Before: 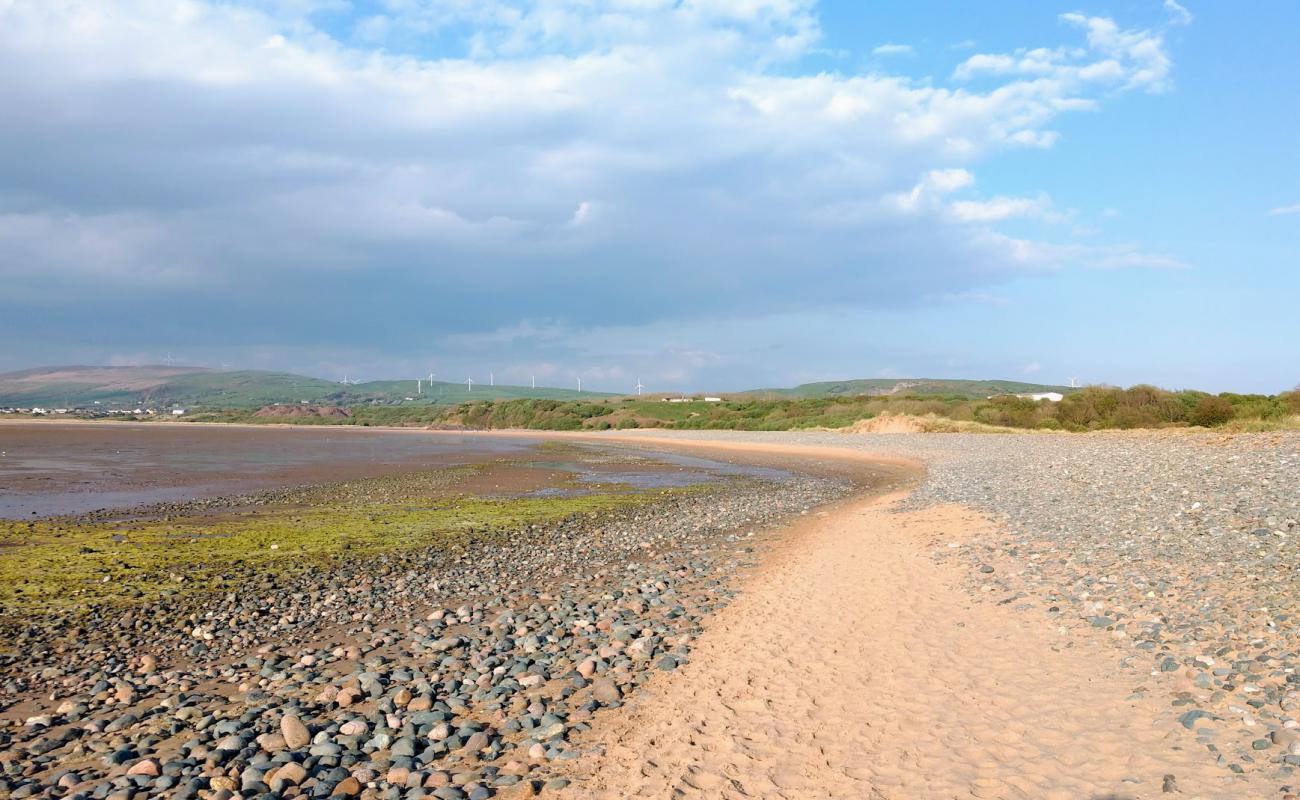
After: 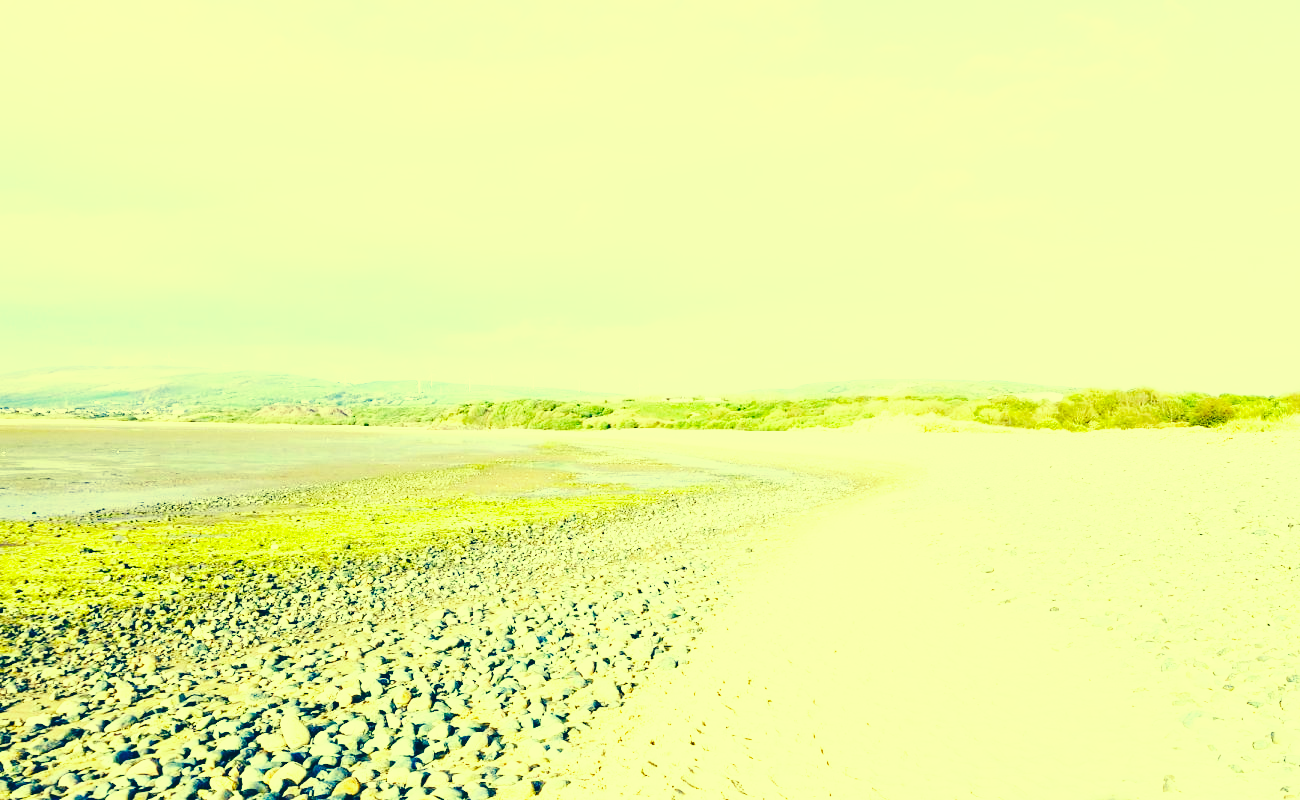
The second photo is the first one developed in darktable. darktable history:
base curve: curves: ch0 [(0, 0) (0.007, 0.004) (0.027, 0.03) (0.046, 0.07) (0.207, 0.54) (0.442, 0.872) (0.673, 0.972) (1, 1)], preserve colors none
exposure: exposure 1.001 EV, compensate highlight preservation false
color correction: highlights a* -15.41, highlights b* 39.72, shadows a* -39.29, shadows b* -25.58
